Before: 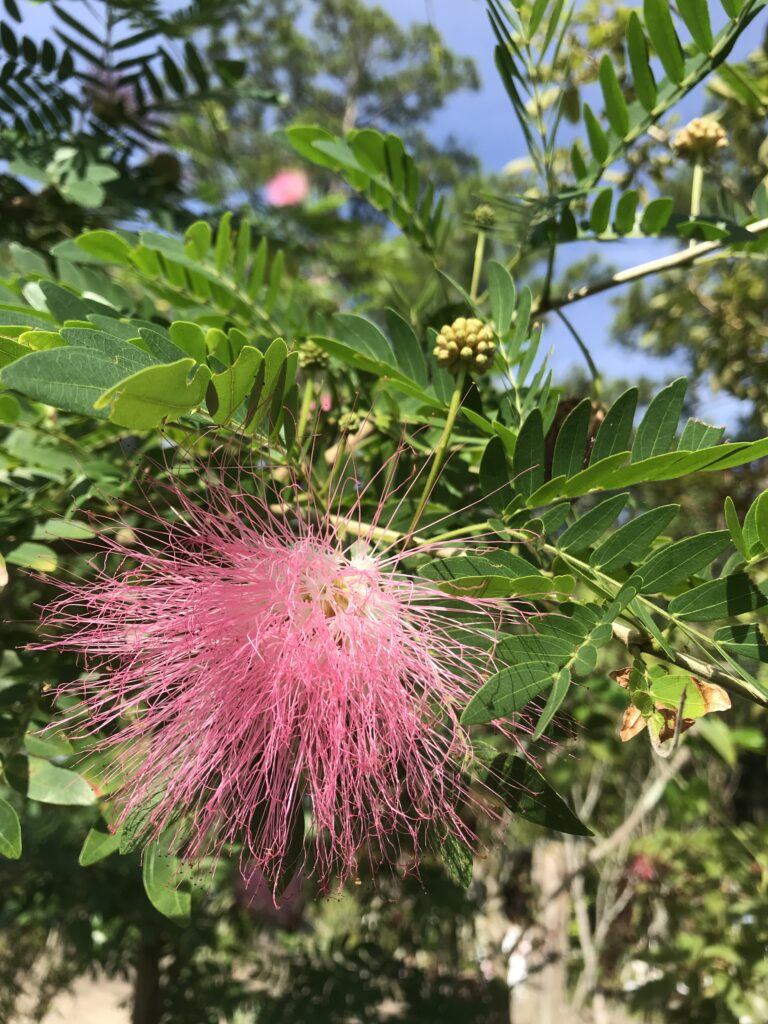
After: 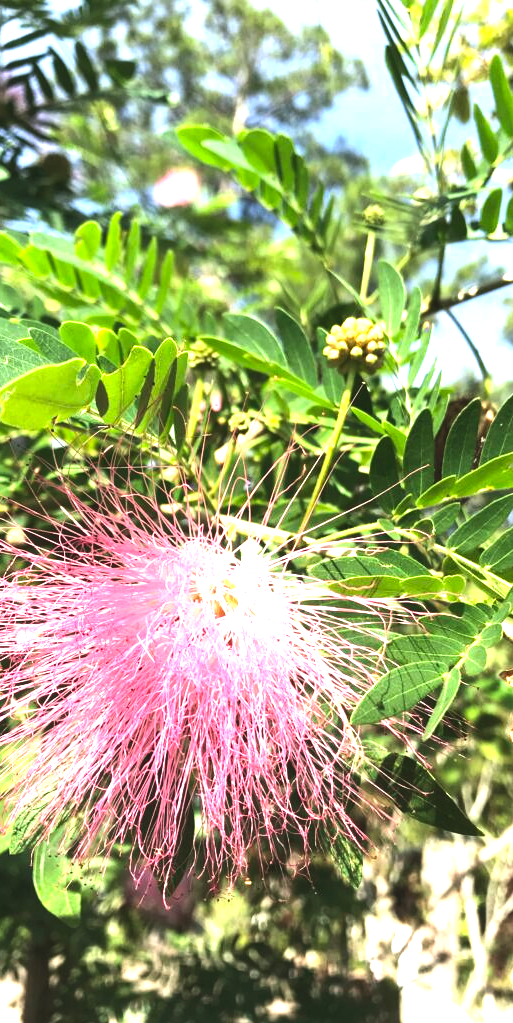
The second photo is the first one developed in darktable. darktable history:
crop and rotate: left 14.421%, right 18.654%
tone equalizer: -8 EV -0.745 EV, -7 EV -0.696 EV, -6 EV -0.576 EV, -5 EV -0.419 EV, -3 EV 0.384 EV, -2 EV 0.6 EV, -1 EV 0.677 EV, +0 EV 0.744 EV, edges refinement/feathering 500, mask exposure compensation -1.57 EV, preserve details no
exposure: black level correction -0.005, exposure 1.005 EV, compensate exposure bias true, compensate highlight preservation false
color zones: curves: ch0 [(0, 0.5) (0.143, 0.5) (0.286, 0.5) (0.429, 0.5) (0.571, 0.5) (0.714, 0.476) (0.857, 0.5) (1, 0.5)]; ch2 [(0, 0.5) (0.143, 0.5) (0.286, 0.5) (0.429, 0.5) (0.571, 0.5) (0.714, 0.487) (0.857, 0.5) (1, 0.5)]
